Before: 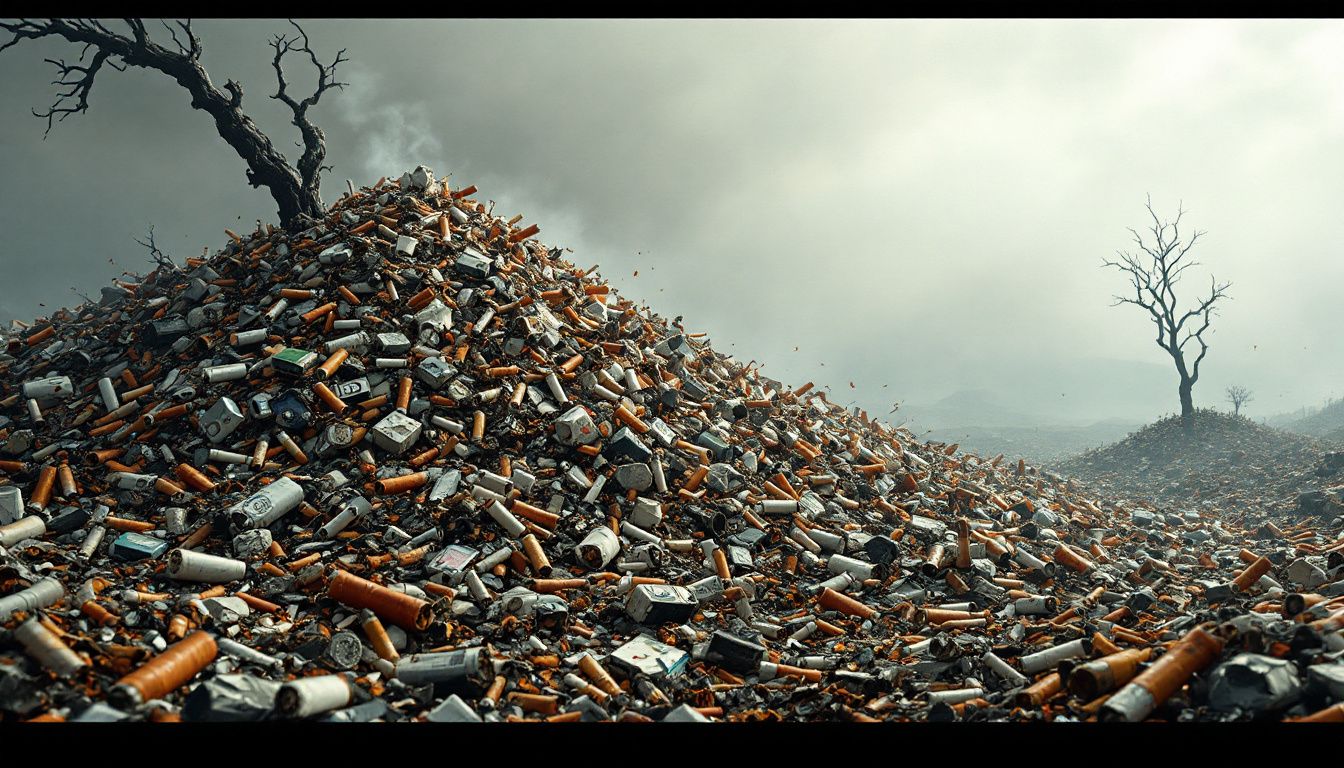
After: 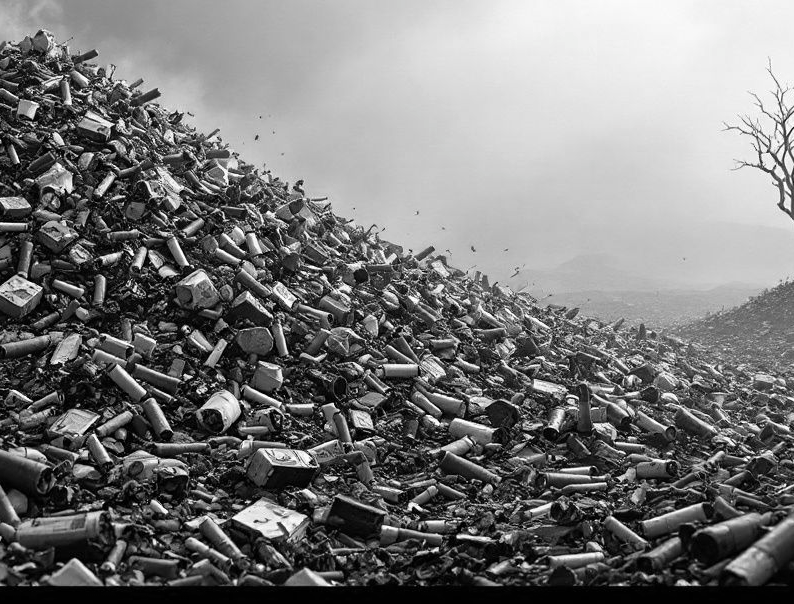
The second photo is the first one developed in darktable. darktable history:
color calibration: output gray [0.25, 0.35, 0.4, 0], x 0.383, y 0.372, temperature 3905.17 K
color balance rgb: perceptual saturation grading › global saturation 20%, global vibrance 20%
crop and rotate: left 28.256%, top 17.734%, right 12.656%, bottom 3.573%
contrast brightness saturation: saturation -0.1
